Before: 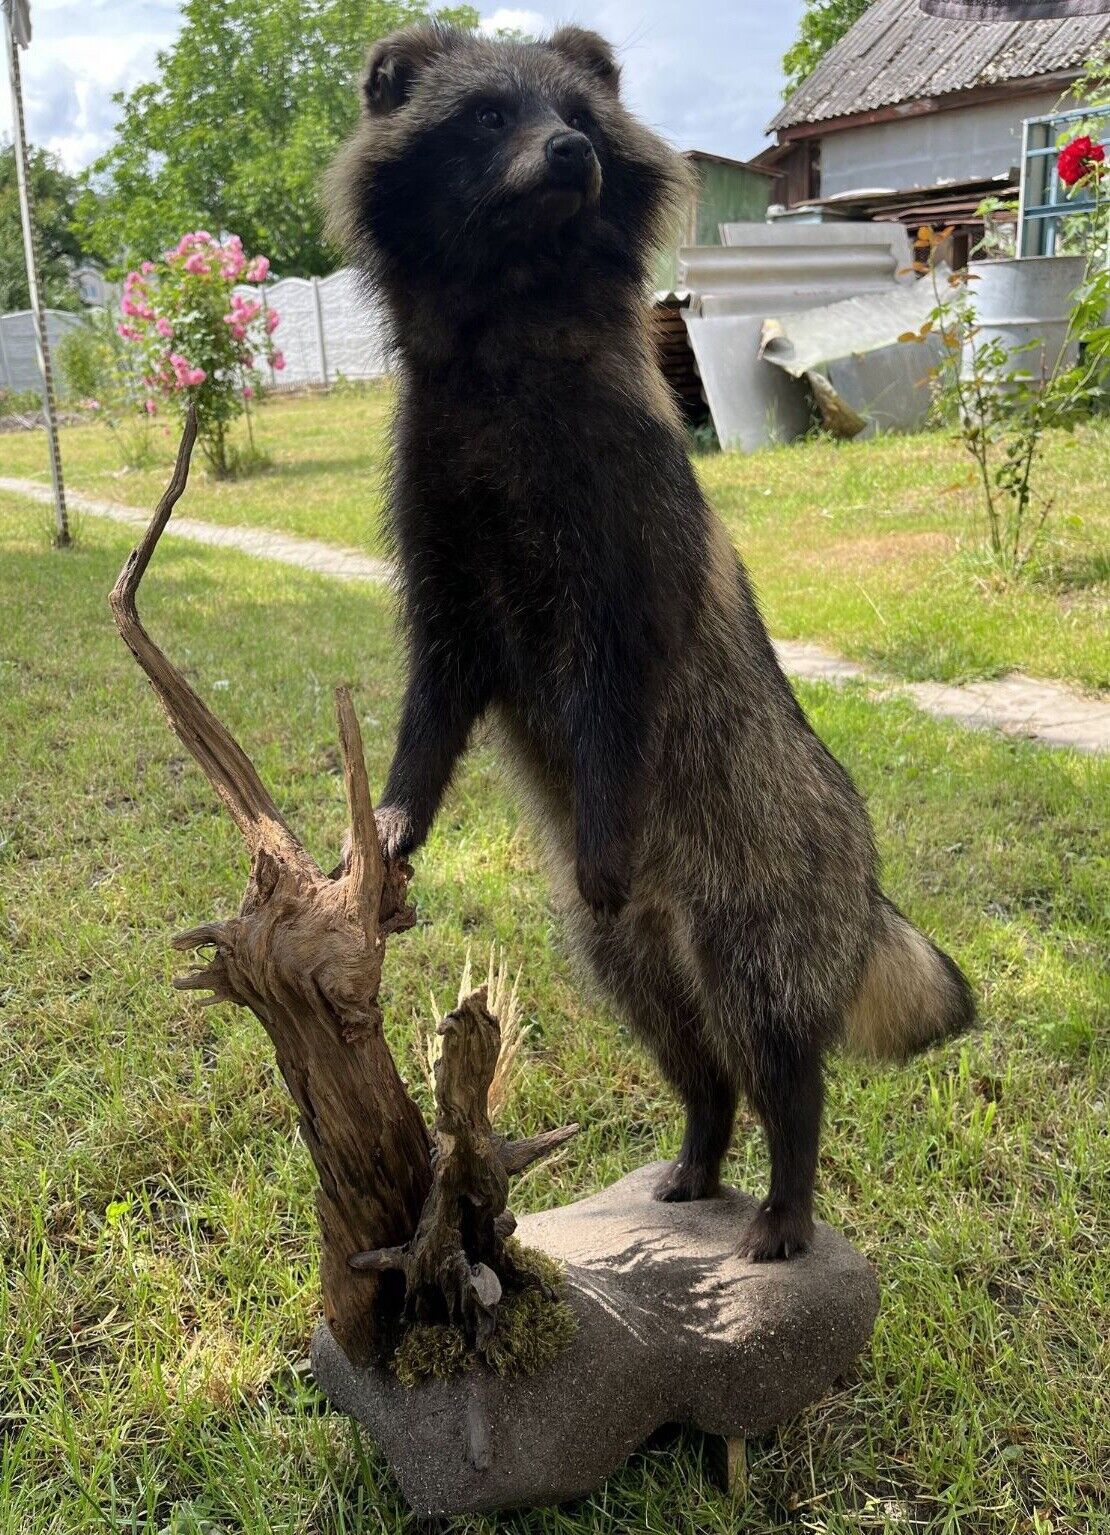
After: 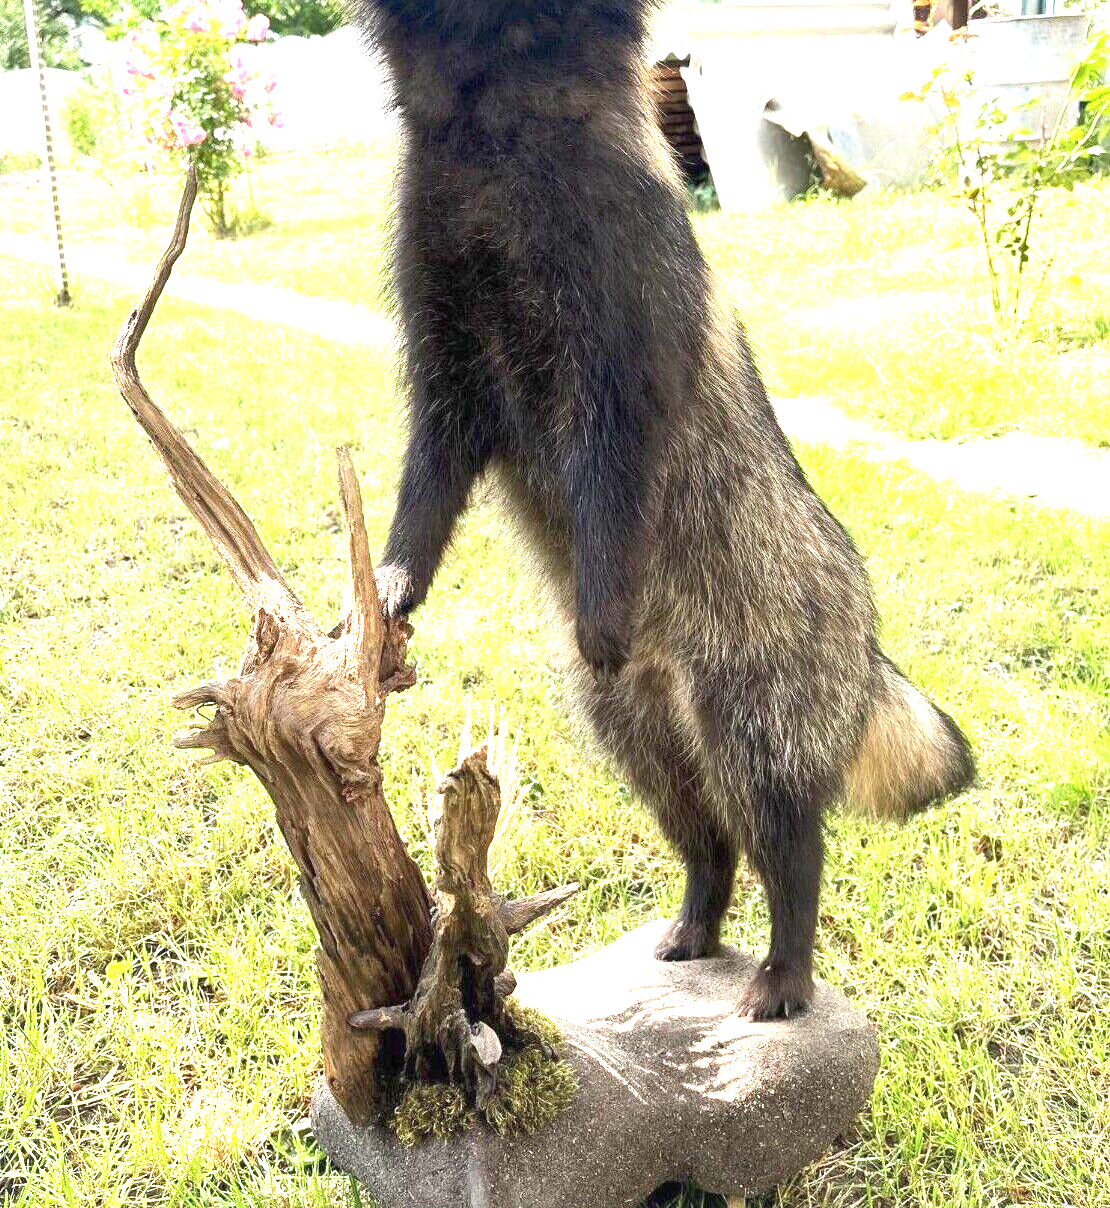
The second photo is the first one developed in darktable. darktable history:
exposure: black level correction 0, exposure 2.138 EV, compensate exposure bias true, compensate highlight preservation false
crop and rotate: top 15.774%, bottom 5.506%
shadows and highlights: shadows 43.06, highlights 6.94
